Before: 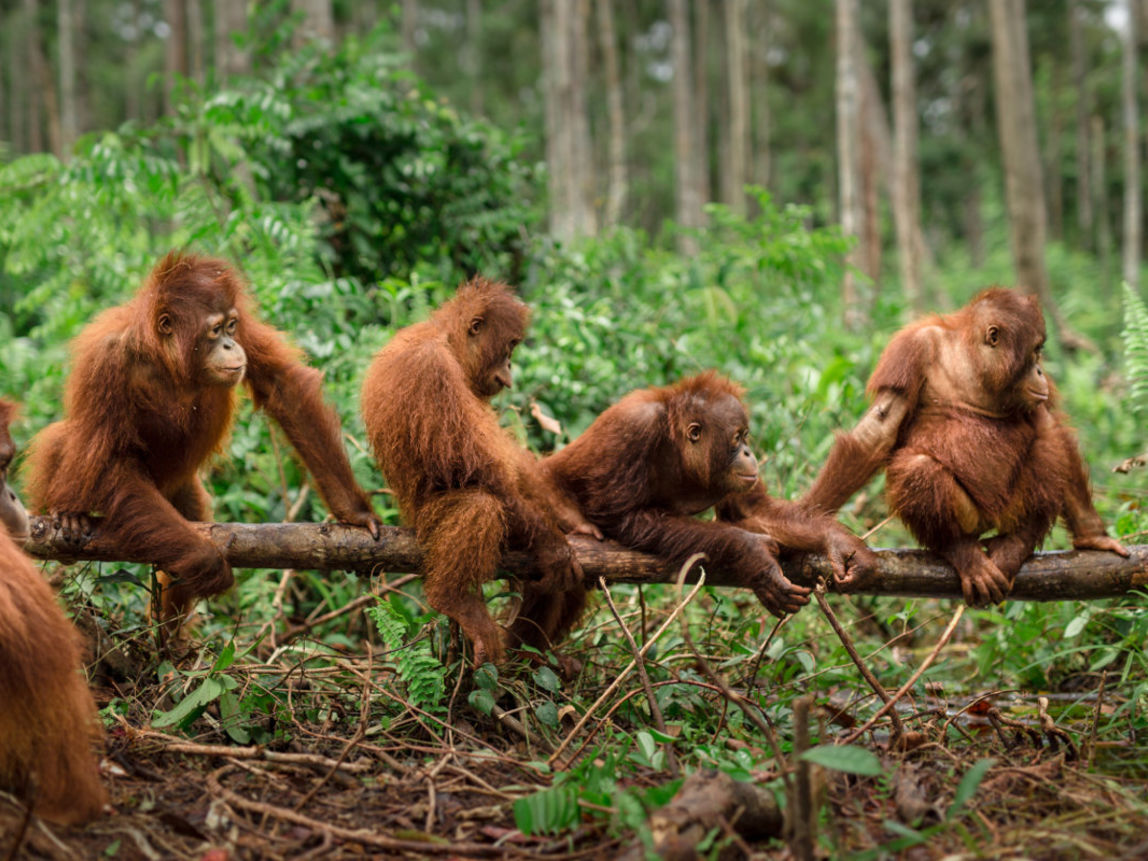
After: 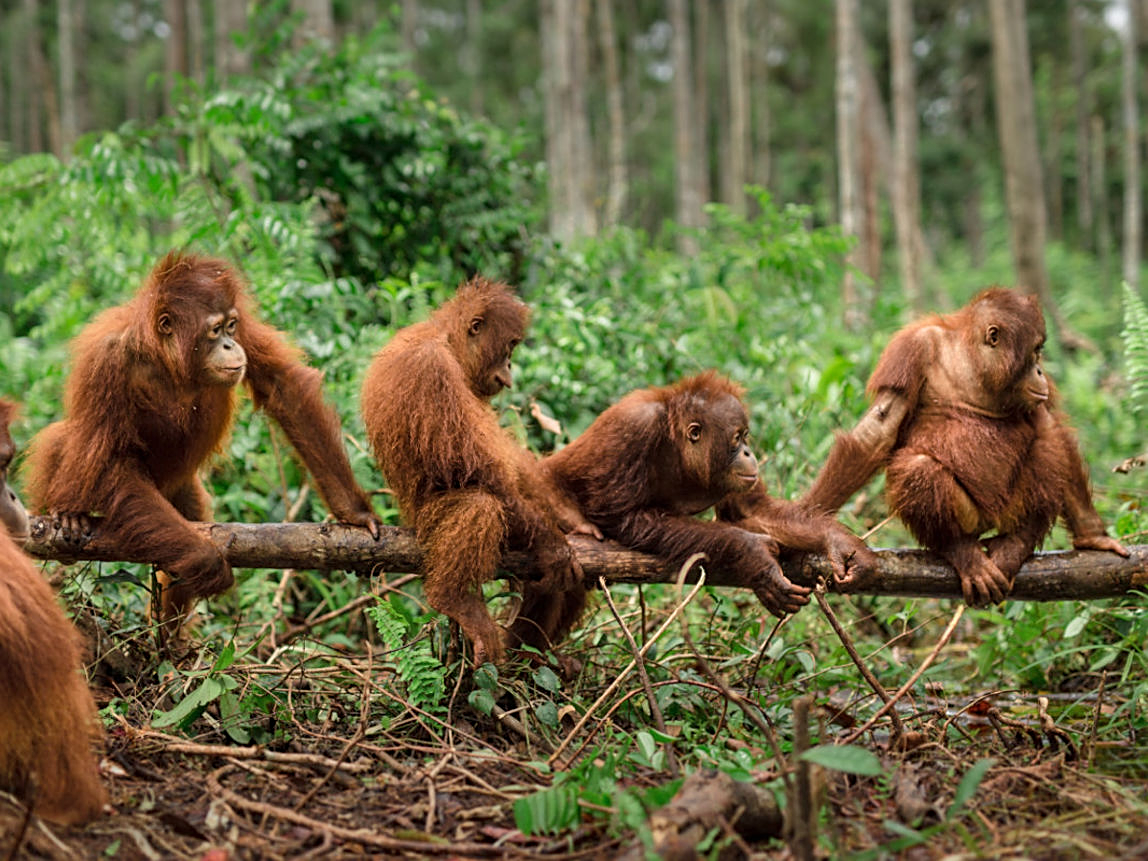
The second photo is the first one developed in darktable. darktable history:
sharpen: amount 0.491
shadows and highlights: soften with gaussian
